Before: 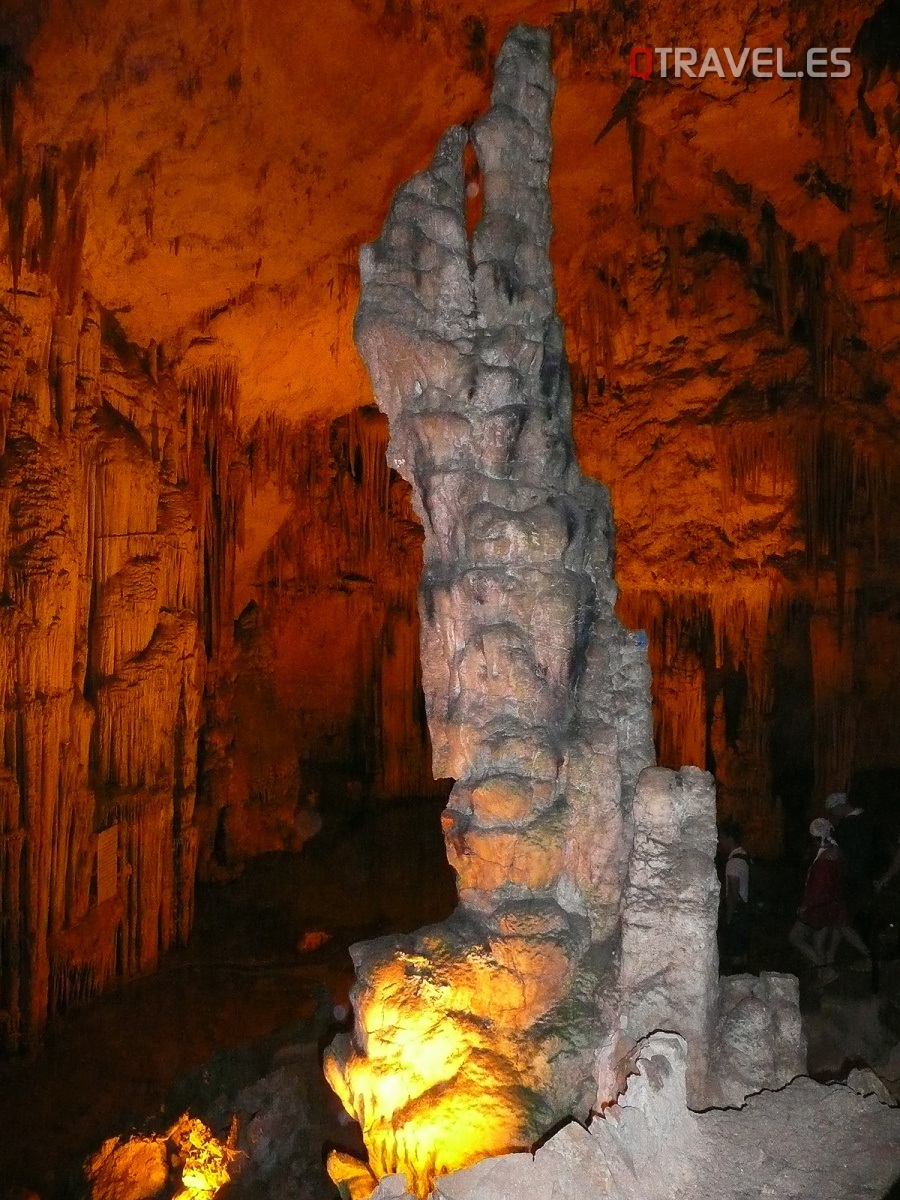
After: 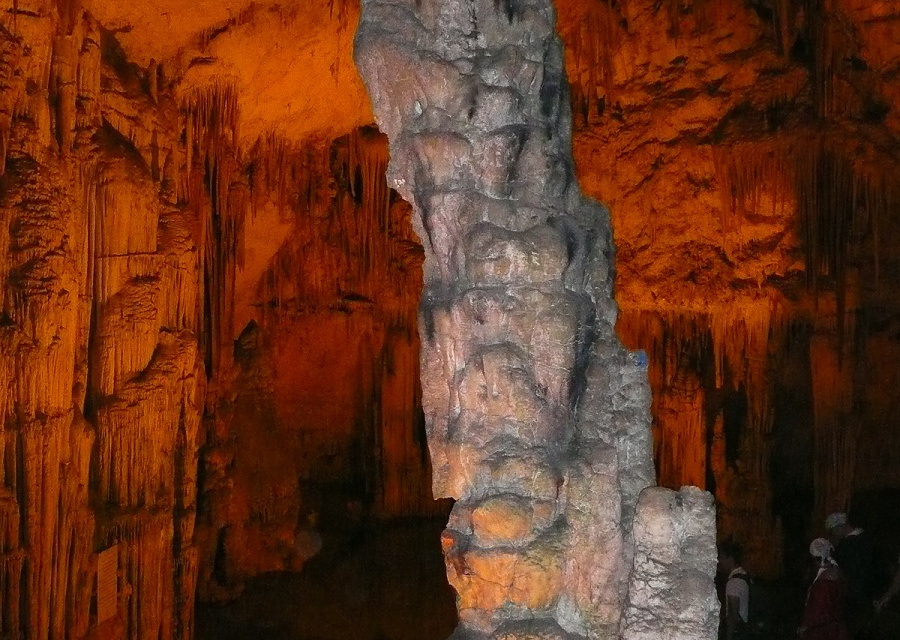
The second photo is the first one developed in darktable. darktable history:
crop and rotate: top 23.357%, bottom 23.275%
